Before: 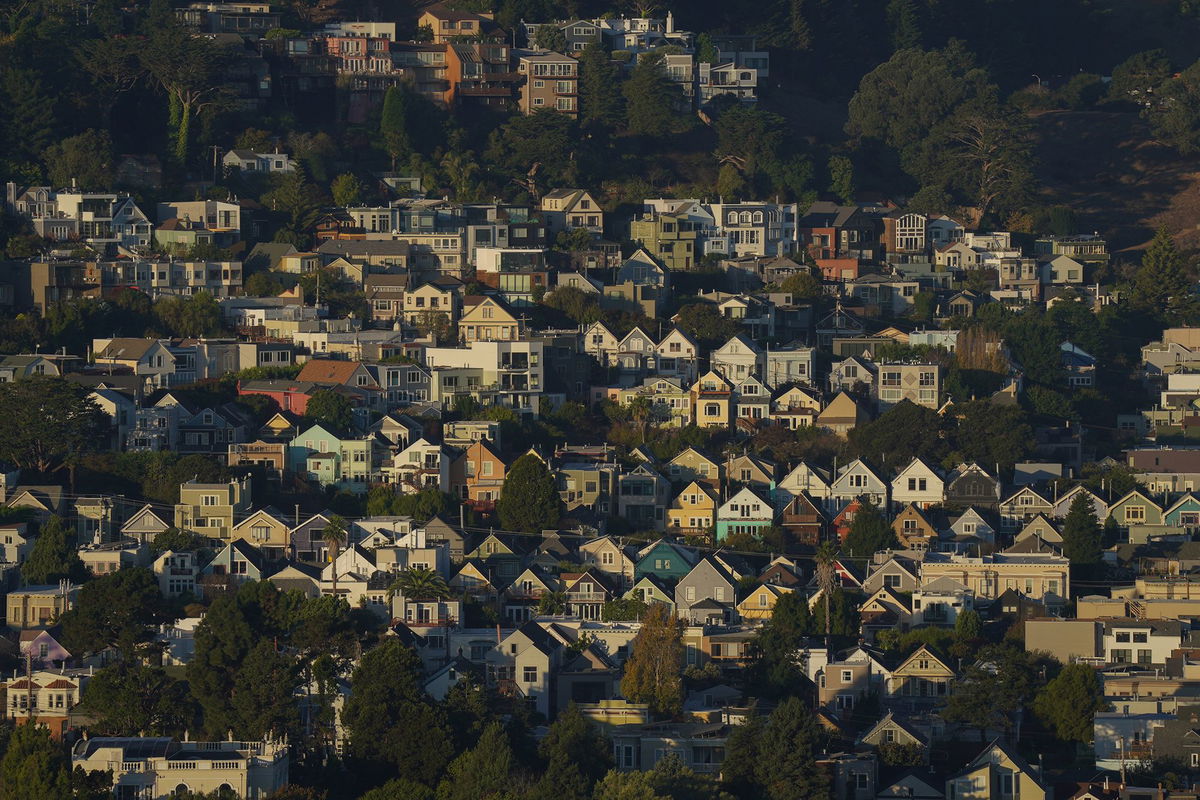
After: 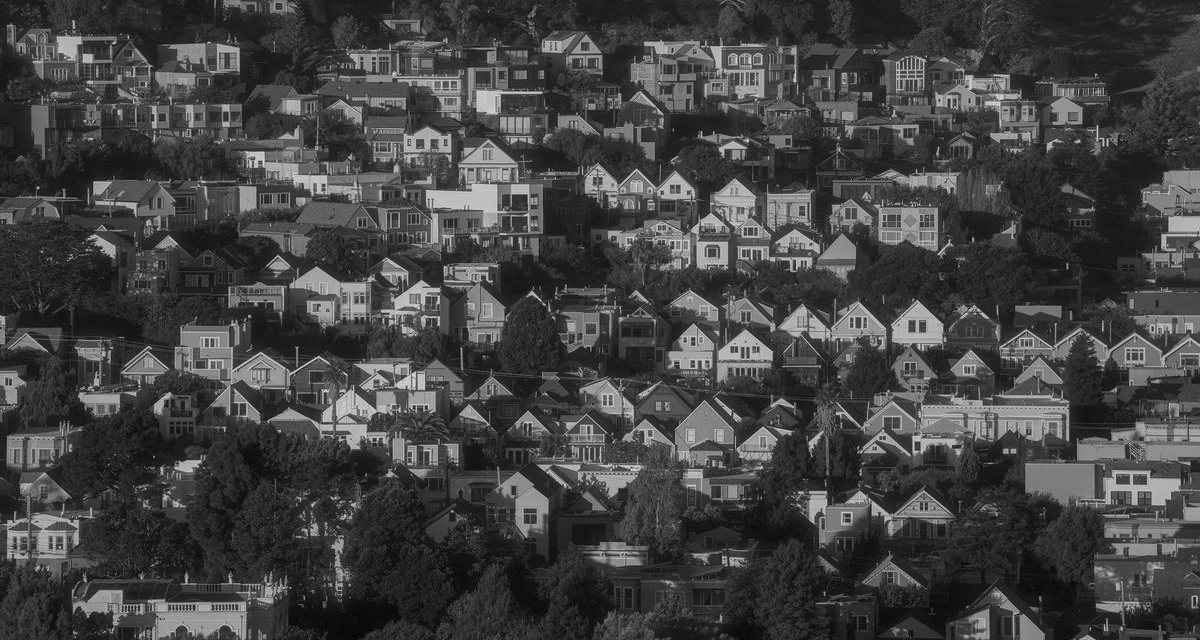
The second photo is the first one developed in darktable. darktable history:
crop and rotate: top 19.998%
haze removal: strength -0.1, adaptive false
monochrome: a 73.58, b 64.21
local contrast: on, module defaults
color correction: highlights a* 2.75, highlights b* 5, shadows a* -2.04, shadows b* -4.84, saturation 0.8
